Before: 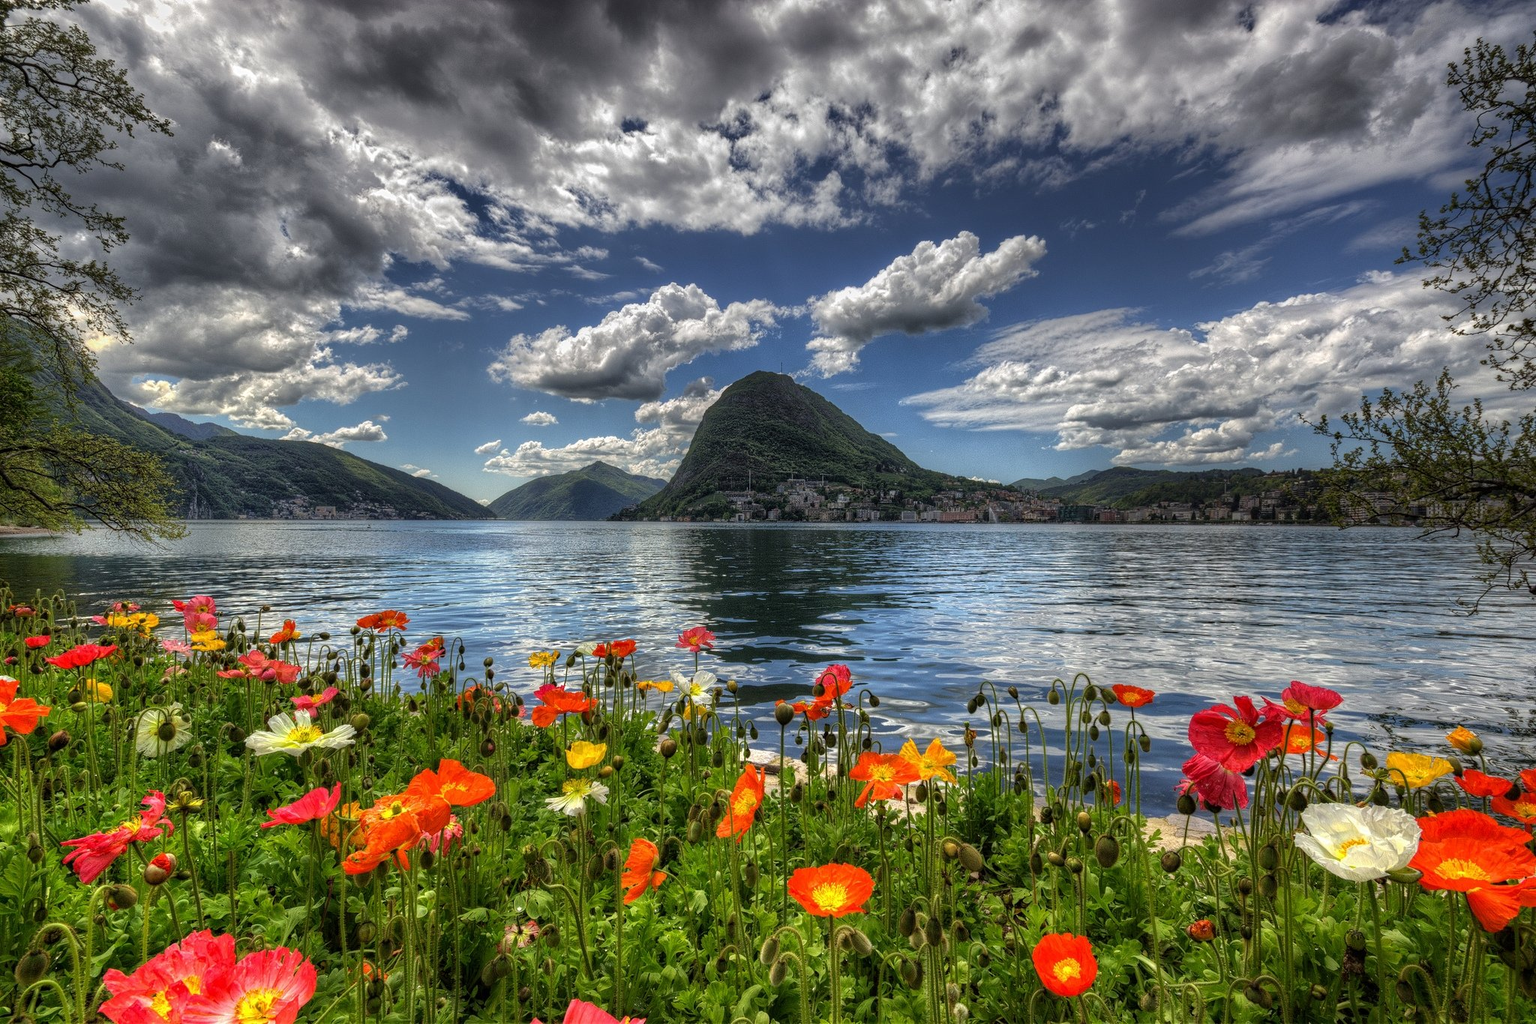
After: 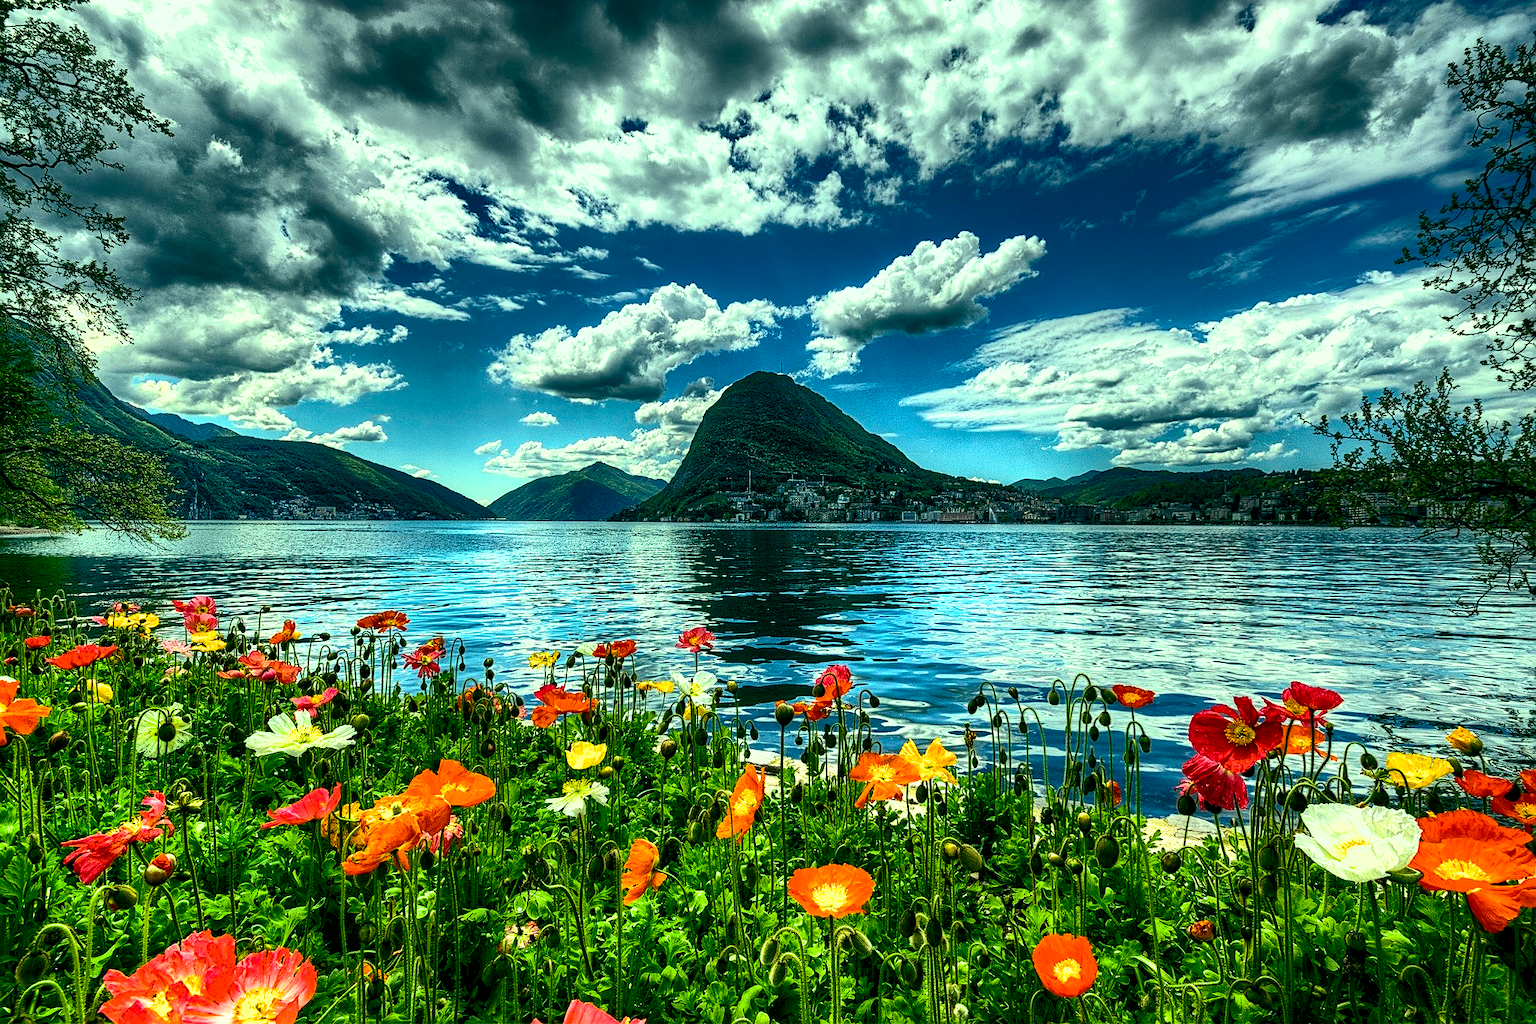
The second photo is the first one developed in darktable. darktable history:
color balance rgb: shadows lift › luminance -7.7%, shadows lift › chroma 2.13%, shadows lift › hue 165.27°, power › luminance -7.77%, power › chroma 1.1%, power › hue 215.88°, highlights gain › luminance 15.15%, highlights gain › chroma 7%, highlights gain › hue 125.57°, global offset › luminance -0.33%, global offset › chroma 0.11%, global offset › hue 165.27°, perceptual saturation grading › global saturation 24.42%, perceptual saturation grading › highlights -24.42%, perceptual saturation grading › mid-tones 24.42%, perceptual saturation grading › shadows 40%, perceptual brilliance grading › global brilliance -5%, perceptual brilliance grading › highlights 24.42%, perceptual brilliance grading › mid-tones 7%, perceptual brilliance grading › shadows -5%
sharpen: on, module defaults
shadows and highlights: on, module defaults
contrast brightness saturation: contrast 0.39, brightness 0.1
